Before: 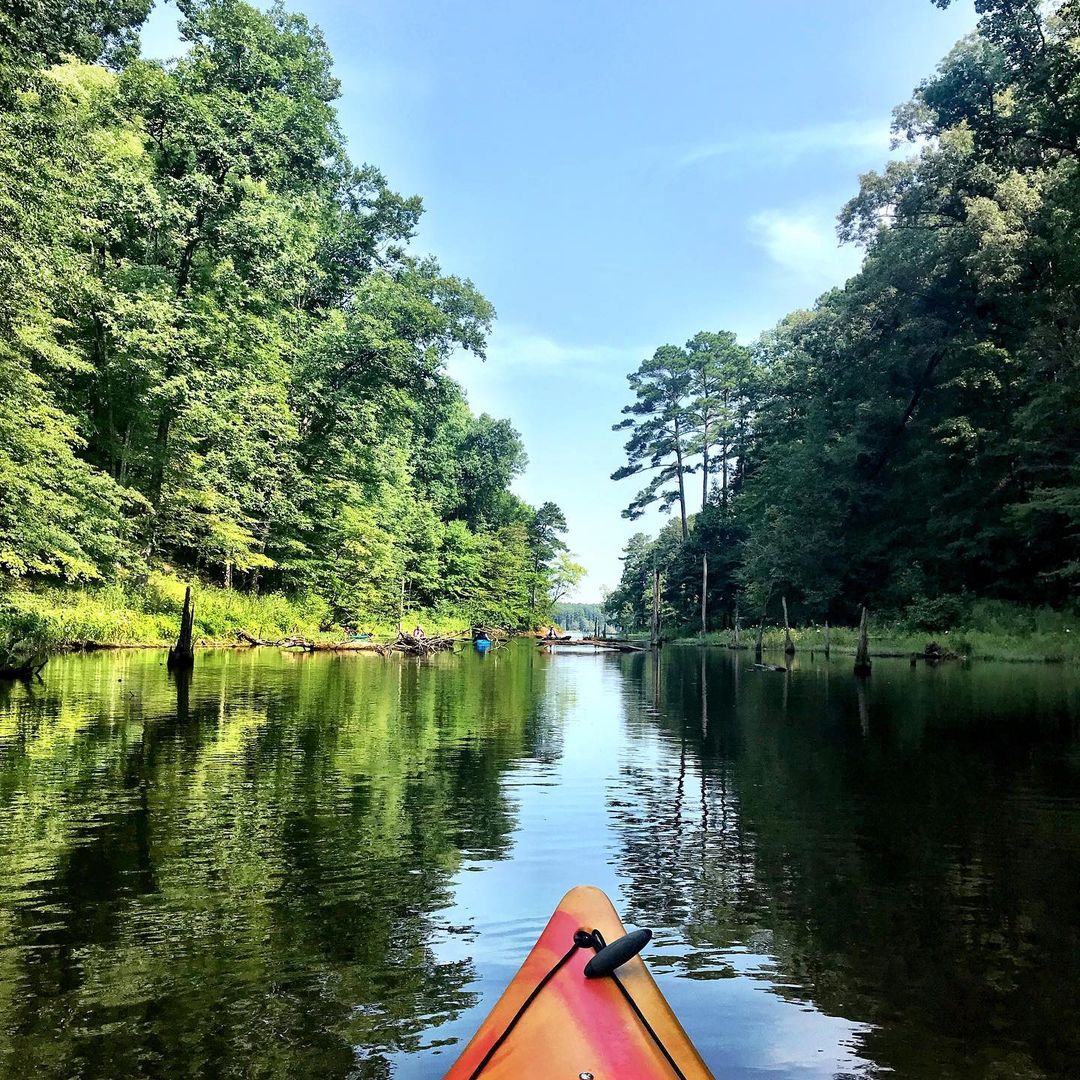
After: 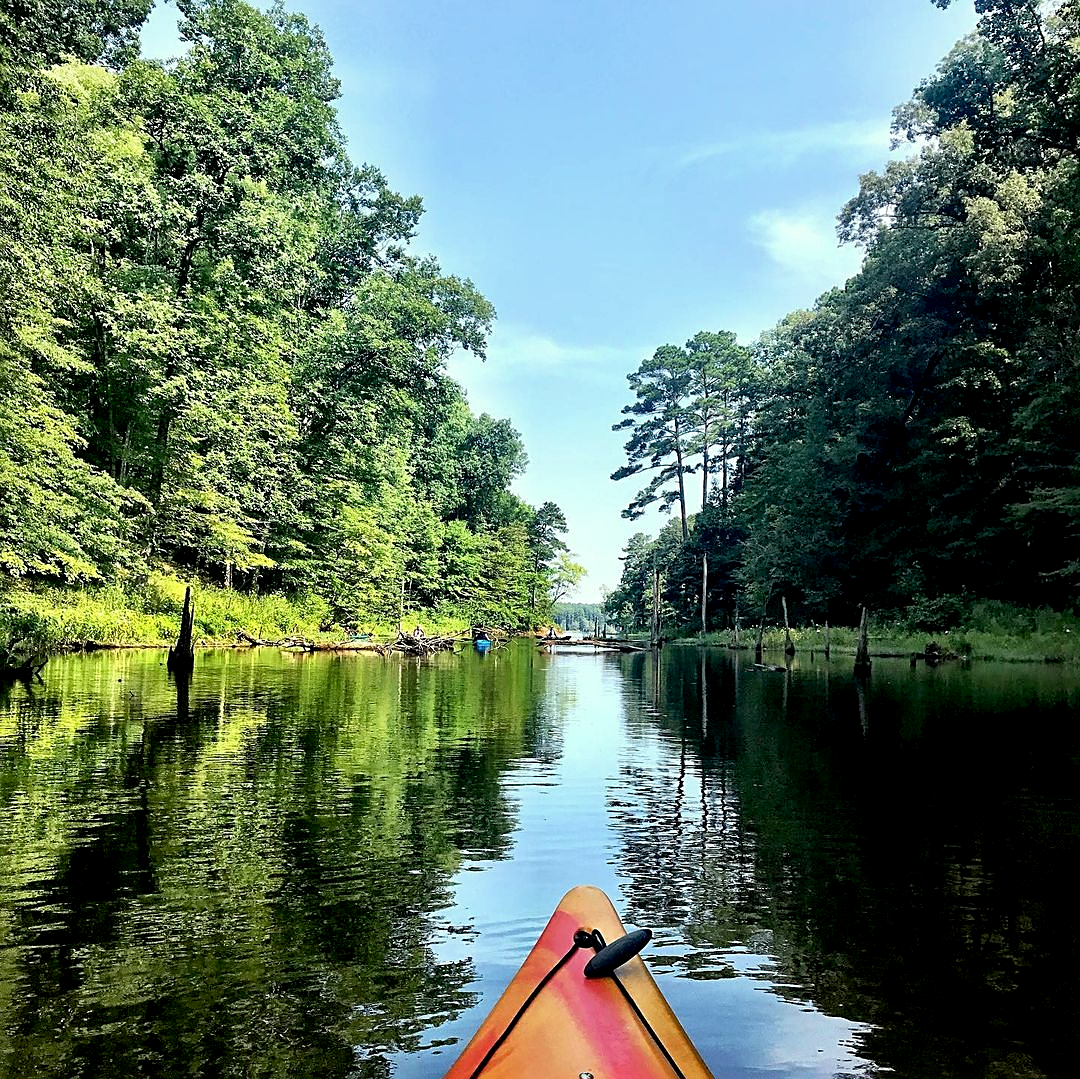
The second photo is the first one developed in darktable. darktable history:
crop: bottom 0.053%
exposure: black level correction 0.007, compensate highlight preservation false
color correction: highlights a* -2.67, highlights b* 2.48
sharpen: on, module defaults
